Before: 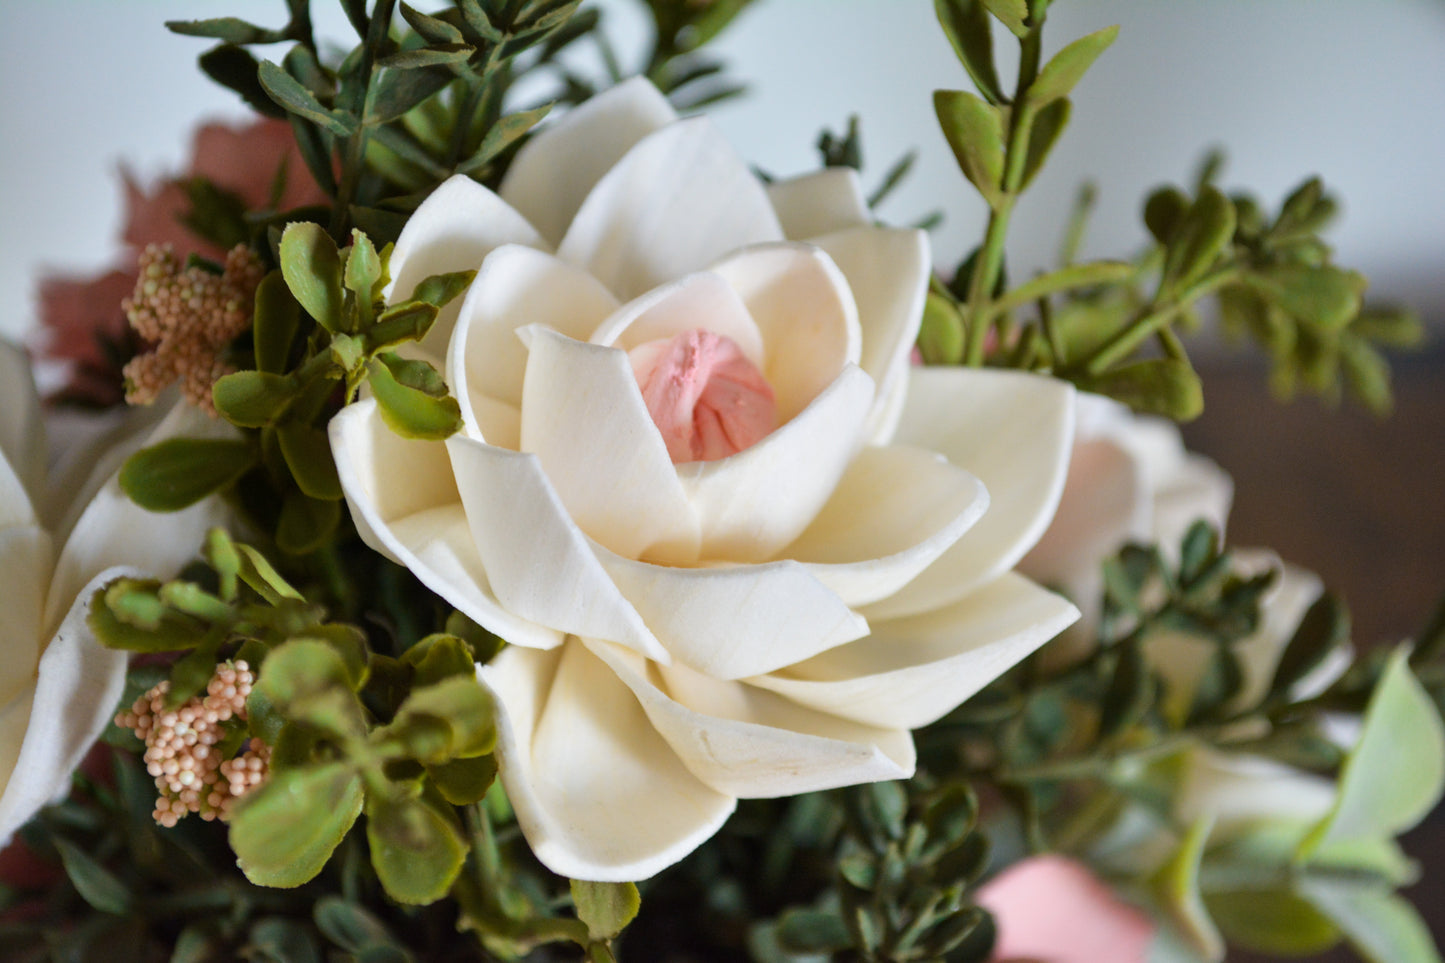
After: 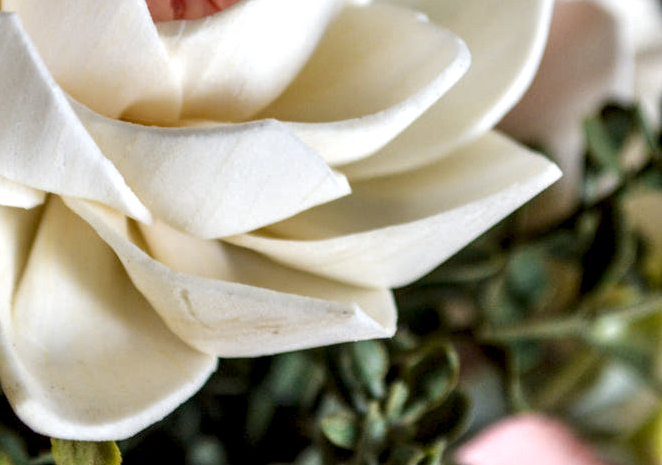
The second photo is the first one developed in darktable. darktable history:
crop: left 35.976%, top 45.819%, right 18.162%, bottom 5.807%
local contrast: highlights 19%, detail 186%
